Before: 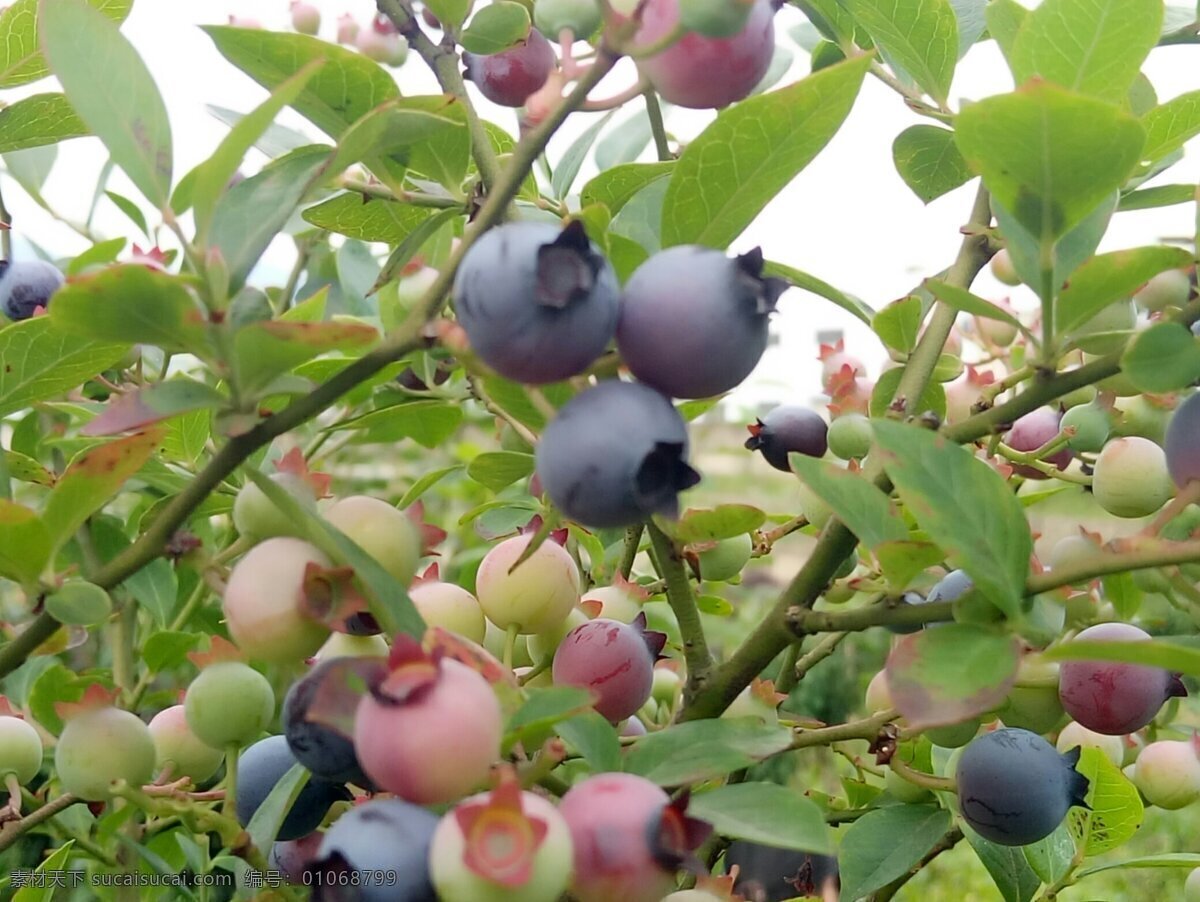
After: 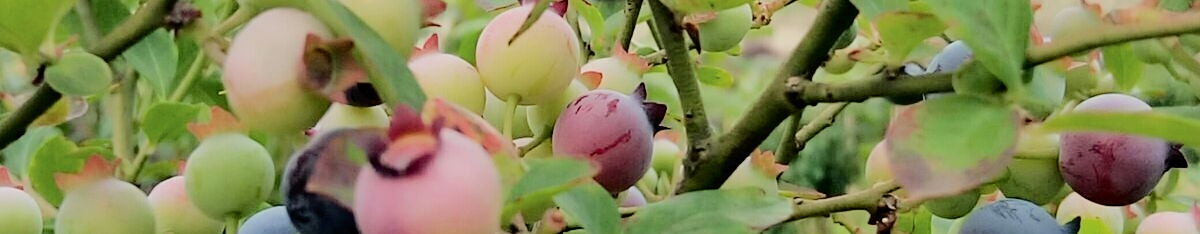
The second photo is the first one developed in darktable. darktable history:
haze removal: compatibility mode true, adaptive false
color zones: curves: ch0 [(0, 0.5) (0.143, 0.5) (0.286, 0.5) (0.429, 0.495) (0.571, 0.437) (0.714, 0.44) (0.857, 0.496) (1, 0.5)]
crop and rotate: top 58.666%, bottom 15.37%
tone equalizer: mask exposure compensation -0.502 EV
tone curve: curves: ch0 [(0, 0) (0.003, 0.012) (0.011, 0.014) (0.025, 0.019) (0.044, 0.028) (0.069, 0.039) (0.1, 0.056) (0.136, 0.093) (0.177, 0.147) (0.224, 0.214) (0.277, 0.29) (0.335, 0.381) (0.399, 0.476) (0.468, 0.557) (0.543, 0.635) (0.623, 0.697) (0.709, 0.764) (0.801, 0.831) (0.898, 0.917) (1, 1)], color space Lab, independent channels, preserve colors none
filmic rgb: black relative exposure -7.71 EV, white relative exposure 4.38 EV, target black luminance 0%, hardness 3.76, latitude 50.56%, contrast 1.065, highlights saturation mix 8.53%, shadows ↔ highlights balance -0.265%
